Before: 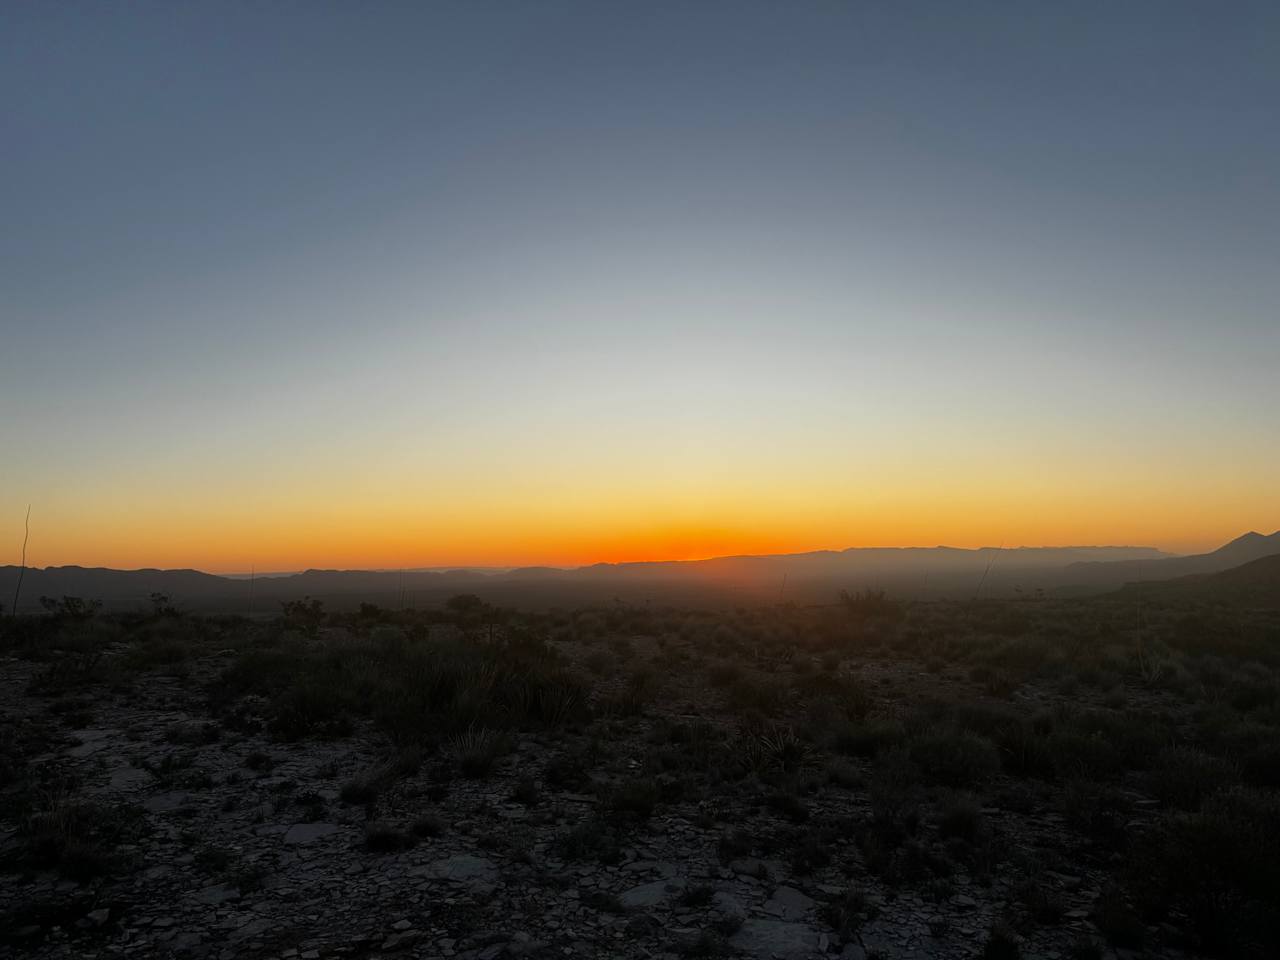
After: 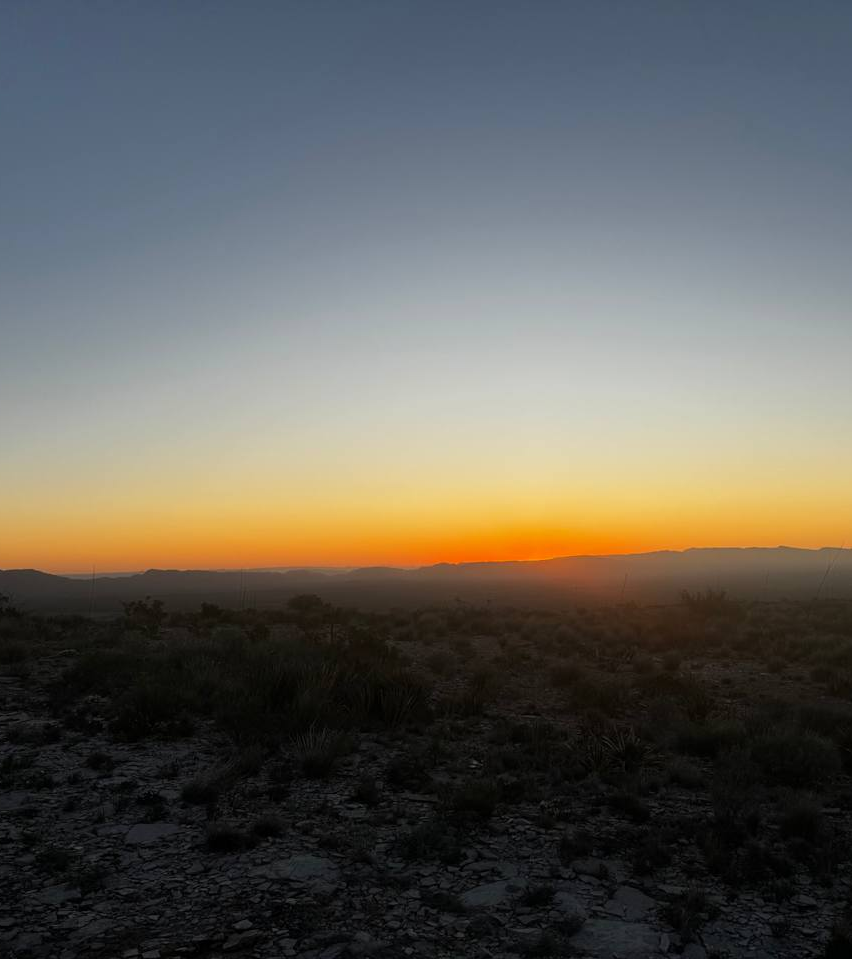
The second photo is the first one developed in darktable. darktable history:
crop and rotate: left 12.454%, right 20.947%
